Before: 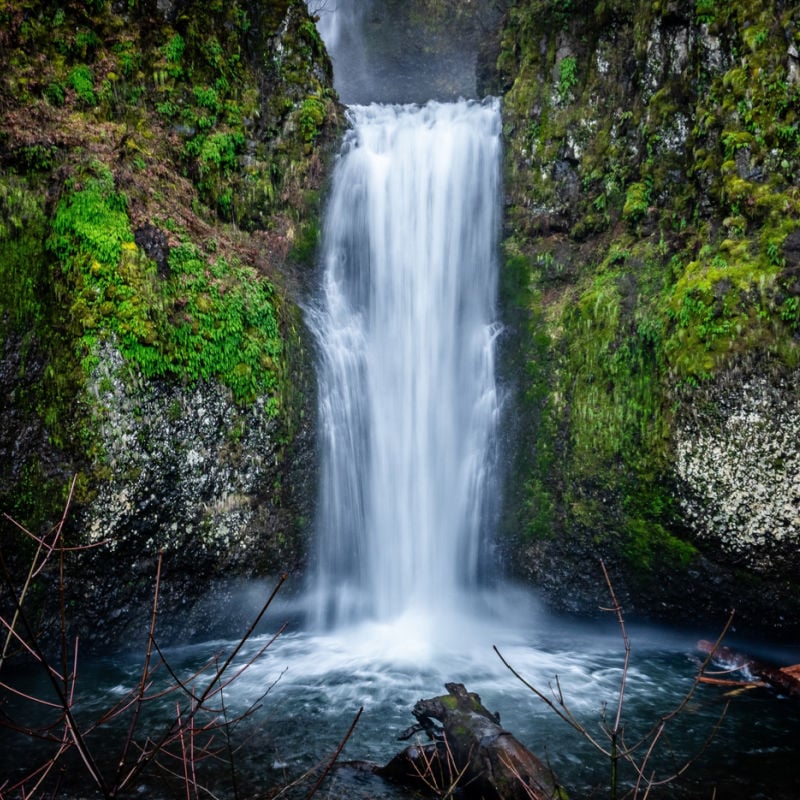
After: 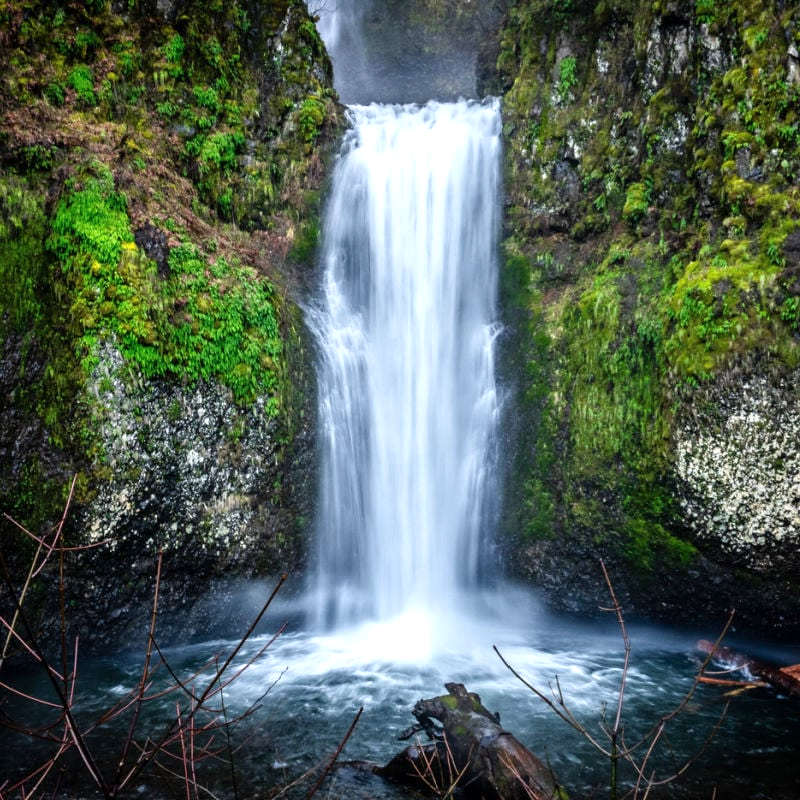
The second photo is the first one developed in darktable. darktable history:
exposure: exposure 0.478 EV, compensate highlight preservation false
